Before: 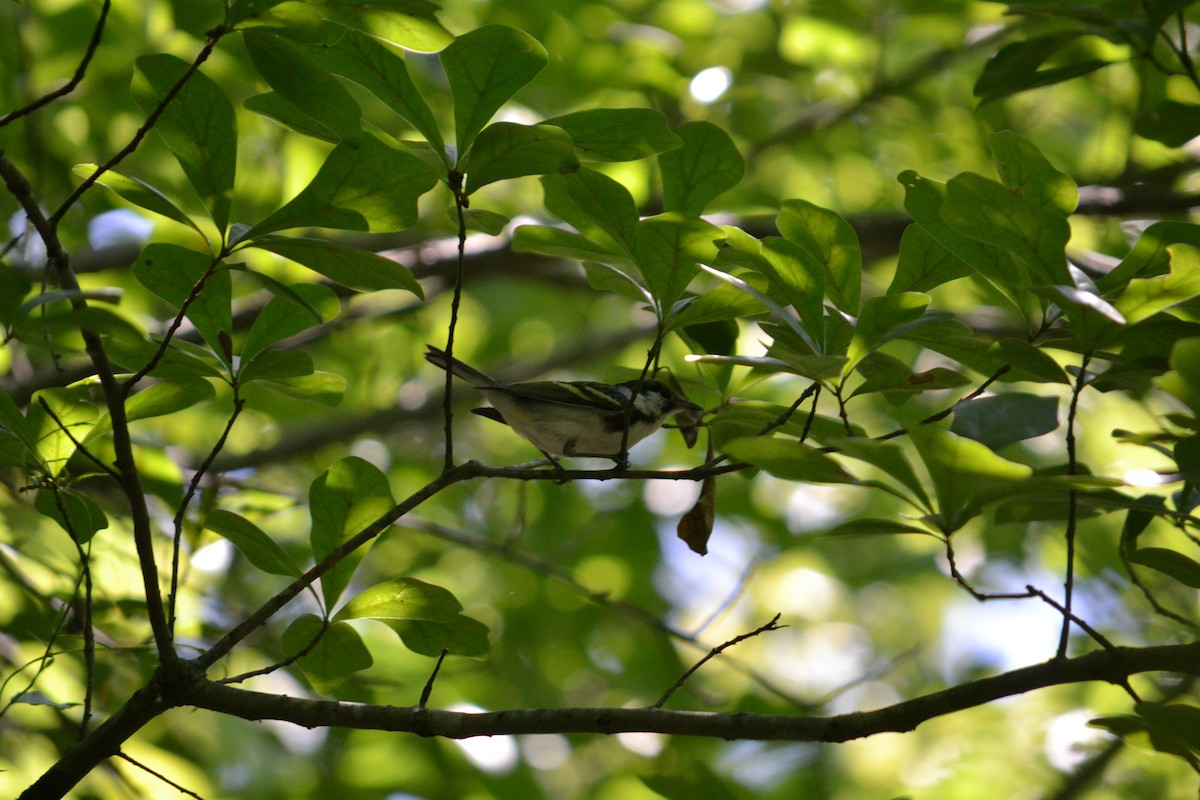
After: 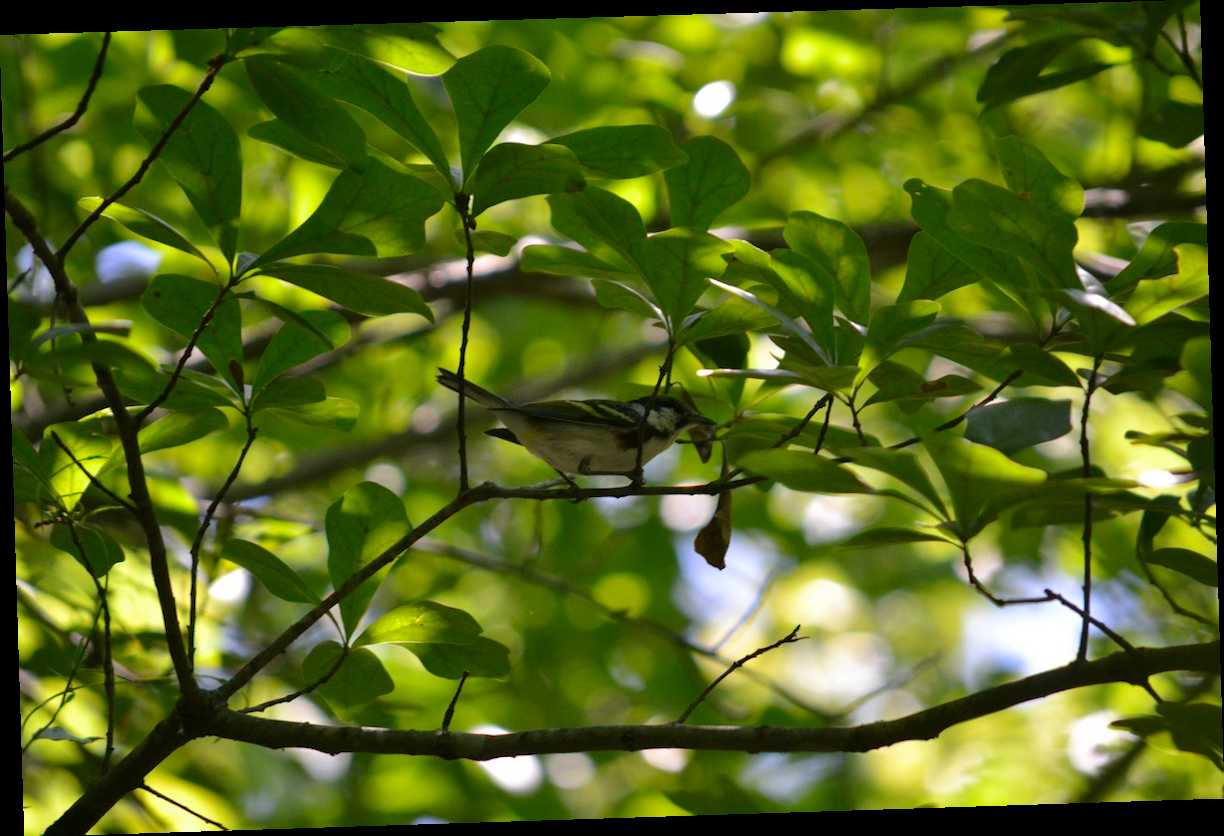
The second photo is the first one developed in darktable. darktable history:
rotate and perspective: rotation -1.77°, lens shift (horizontal) 0.004, automatic cropping off
contrast brightness saturation: saturation 0.18
